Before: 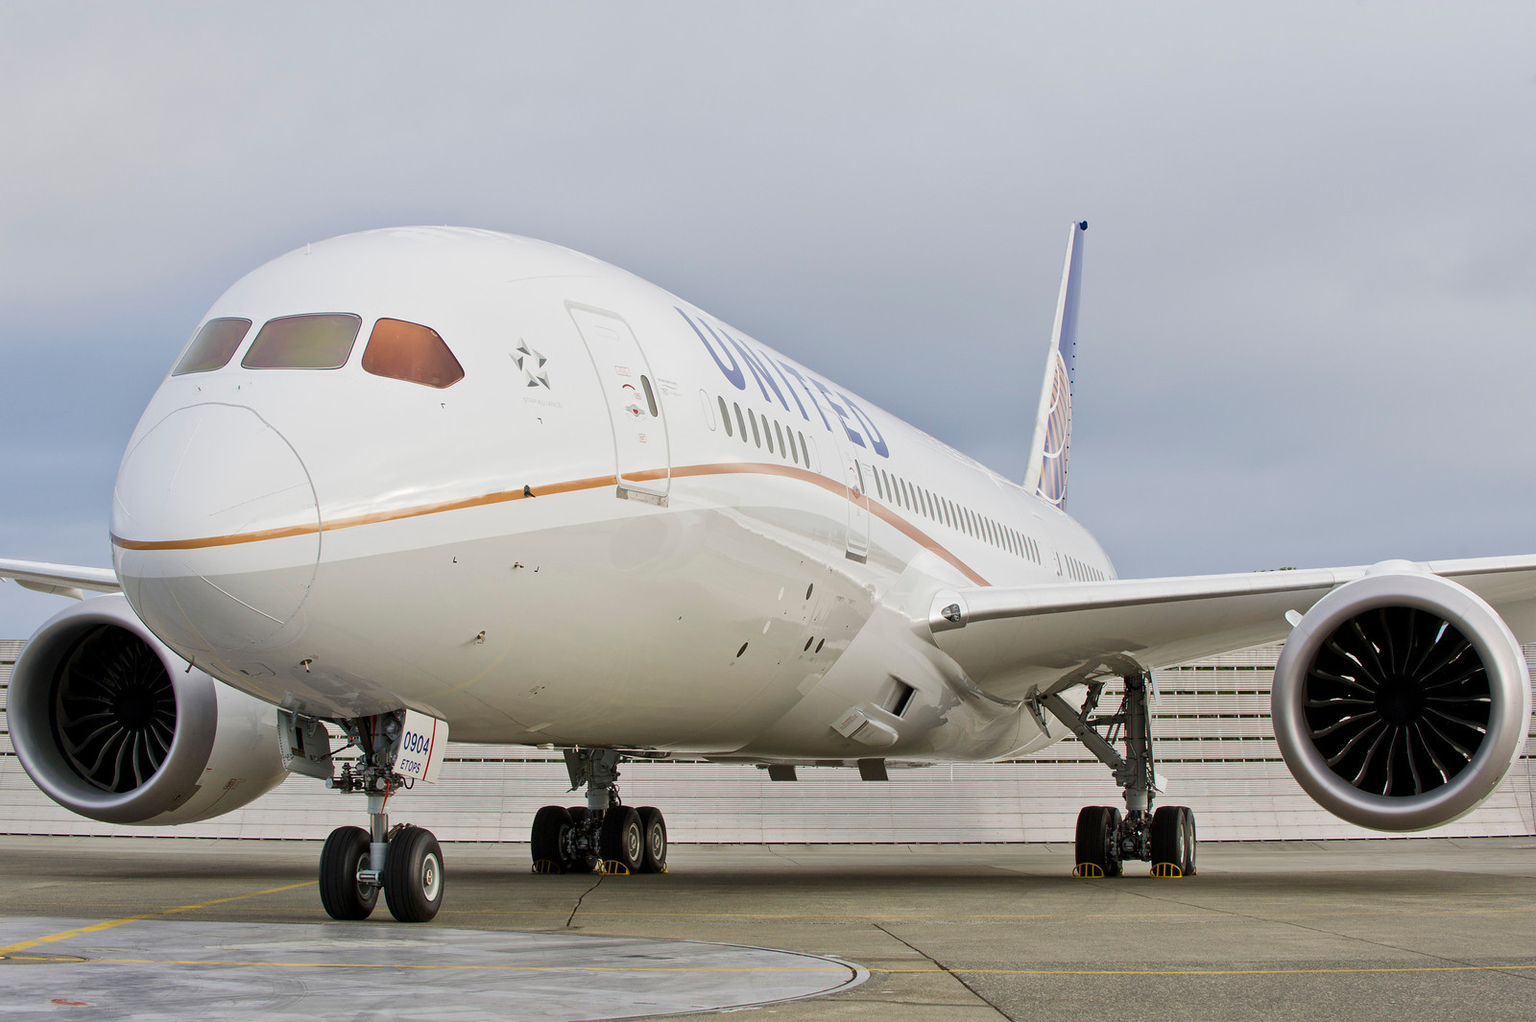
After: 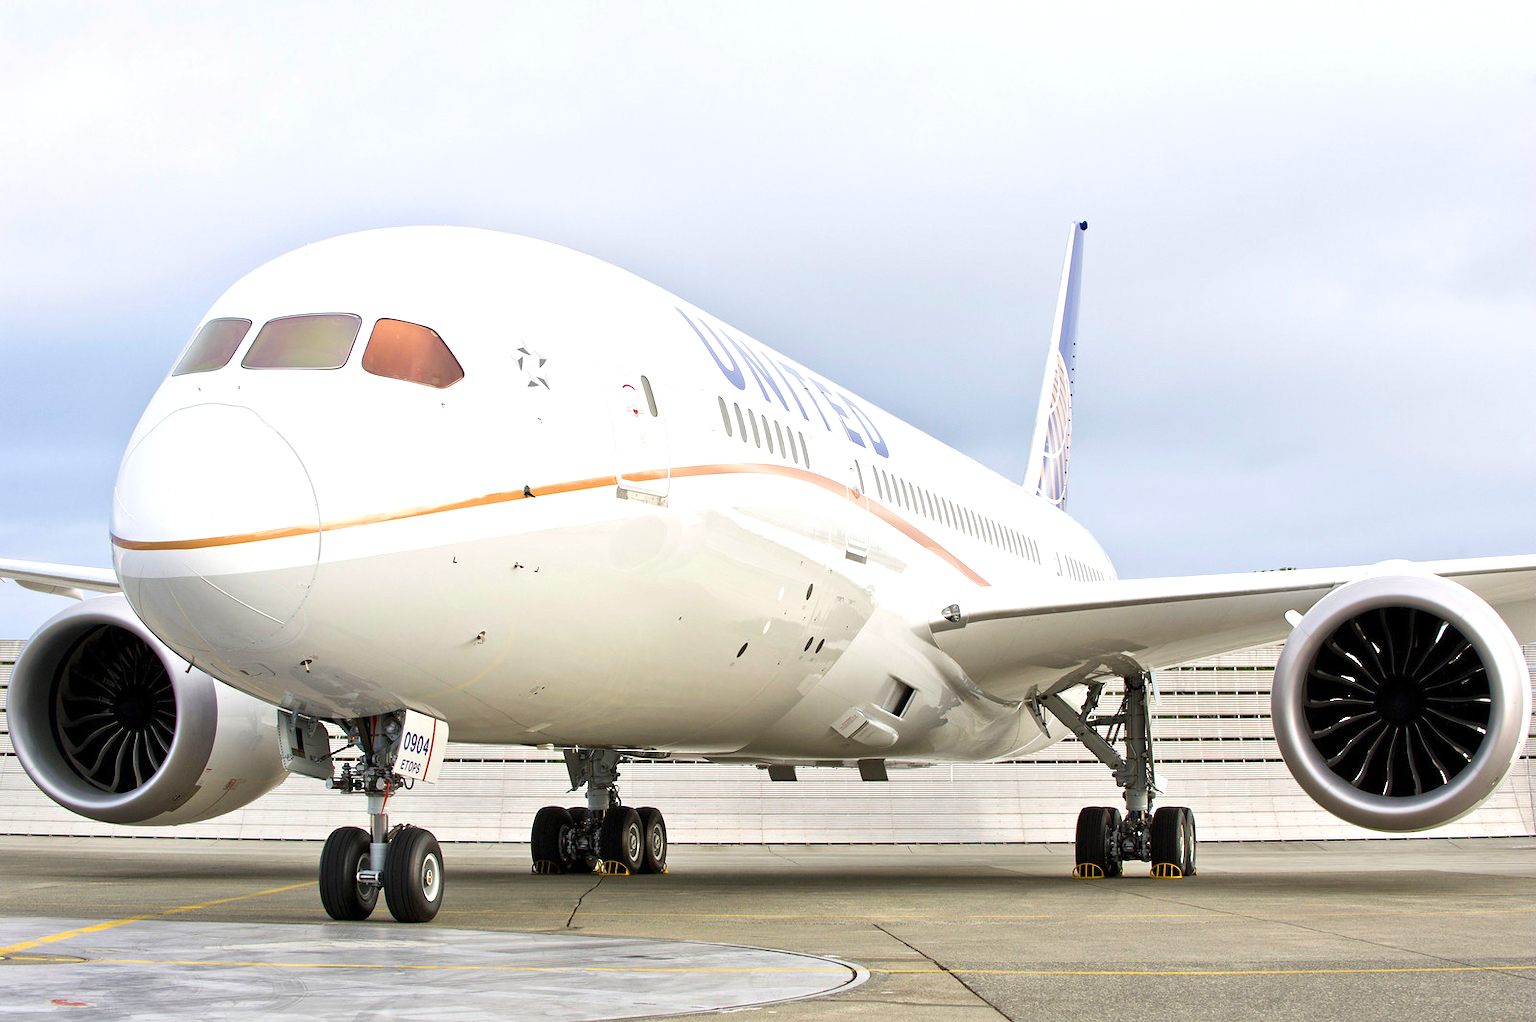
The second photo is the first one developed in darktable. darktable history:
exposure: exposure 0.779 EV, compensate highlight preservation false
sharpen: radius 5.279, amount 0.311, threshold 26.315
